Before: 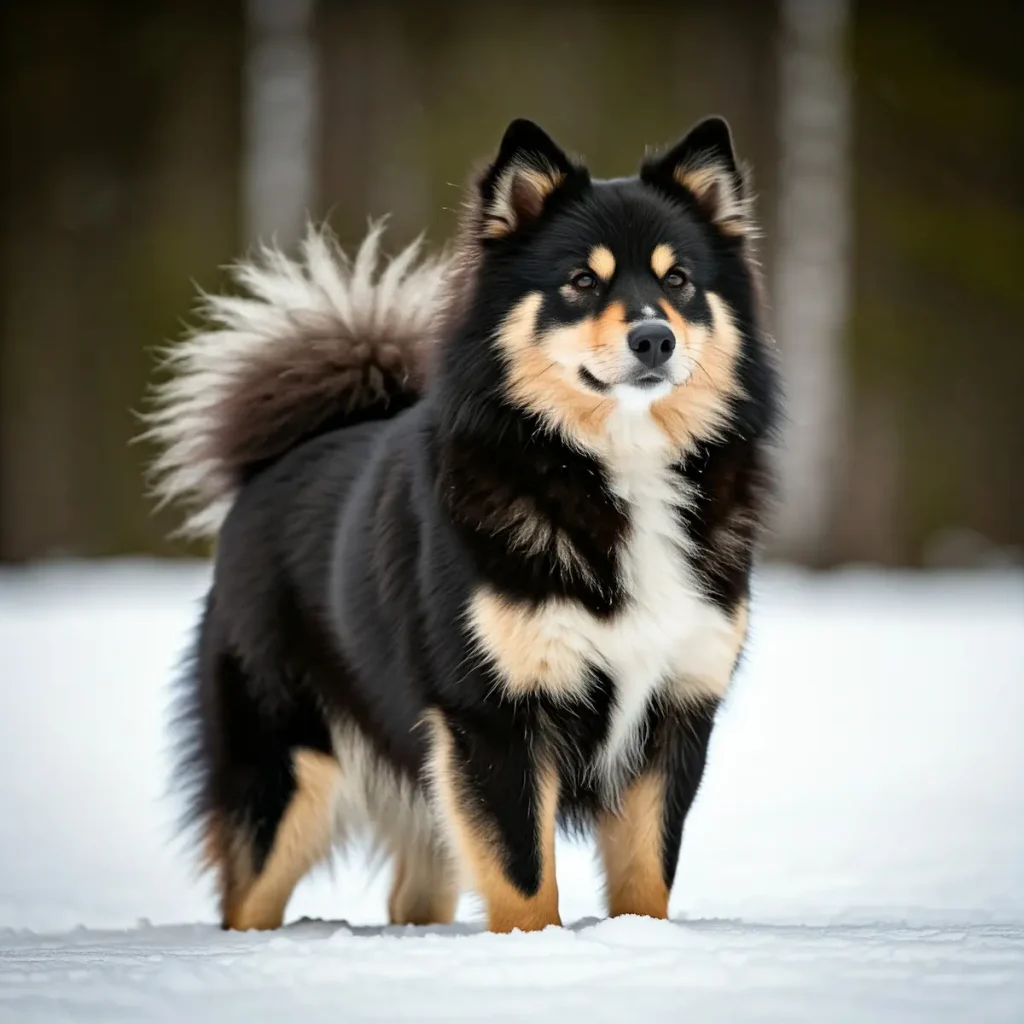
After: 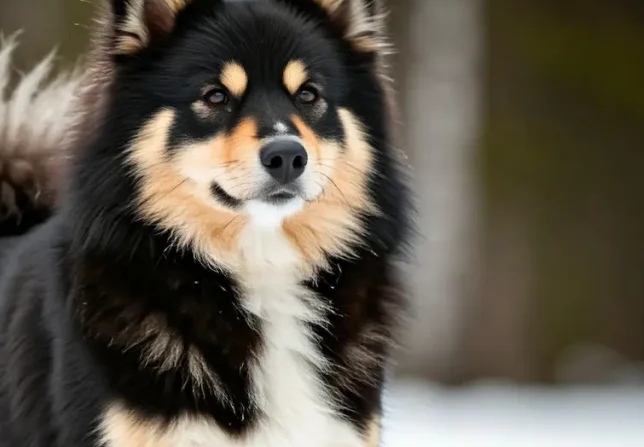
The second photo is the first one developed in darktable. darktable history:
crop: left 36.017%, top 18.028%, right 0.612%, bottom 38.303%
